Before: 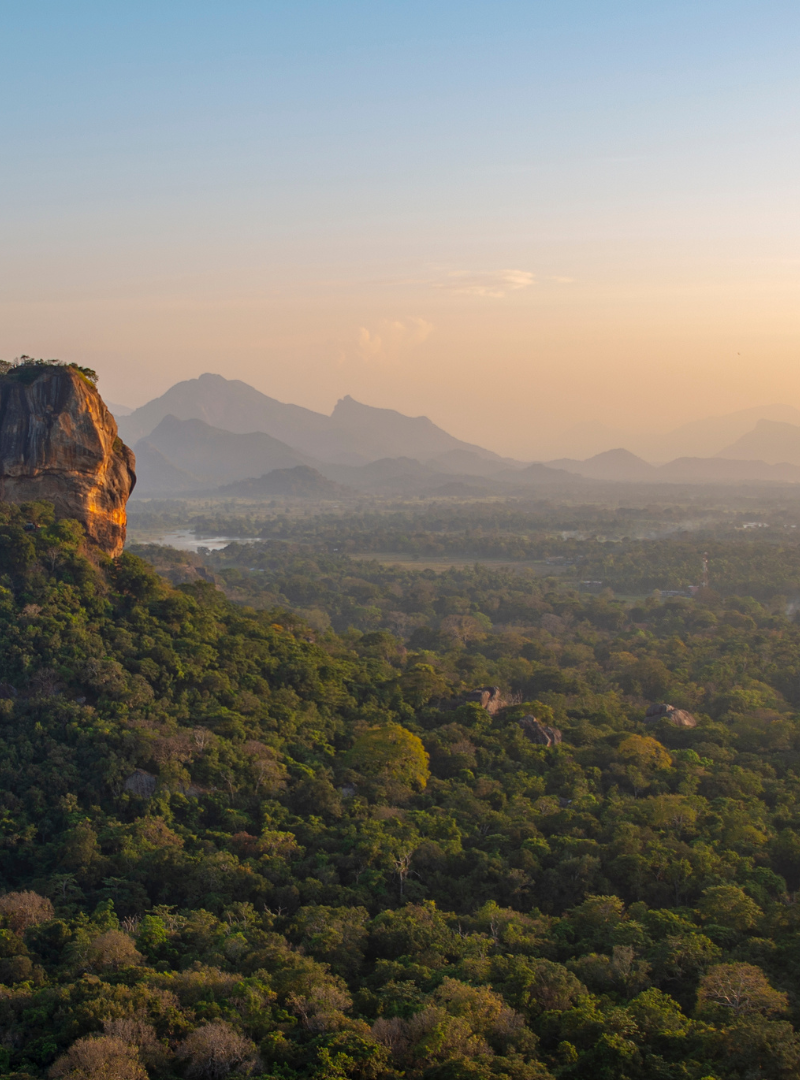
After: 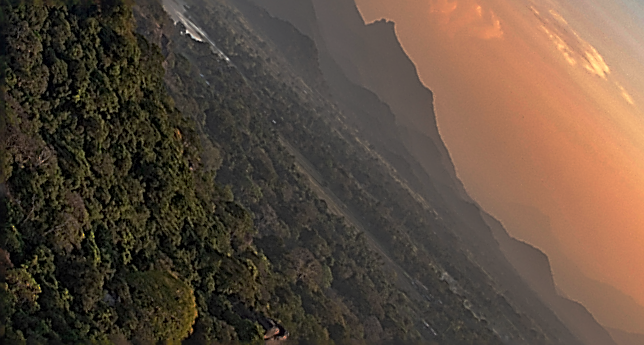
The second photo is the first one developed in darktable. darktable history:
sharpen: amount 1.985
base curve: curves: ch0 [(0, 0) (0.564, 0.291) (0.802, 0.731) (1, 1)], preserve colors none
local contrast: mode bilateral grid, contrast 19, coarseness 50, detail 171%, midtone range 0.2
crop and rotate: angle -45.72°, top 16.628%, right 0.99%, bottom 11.712%
